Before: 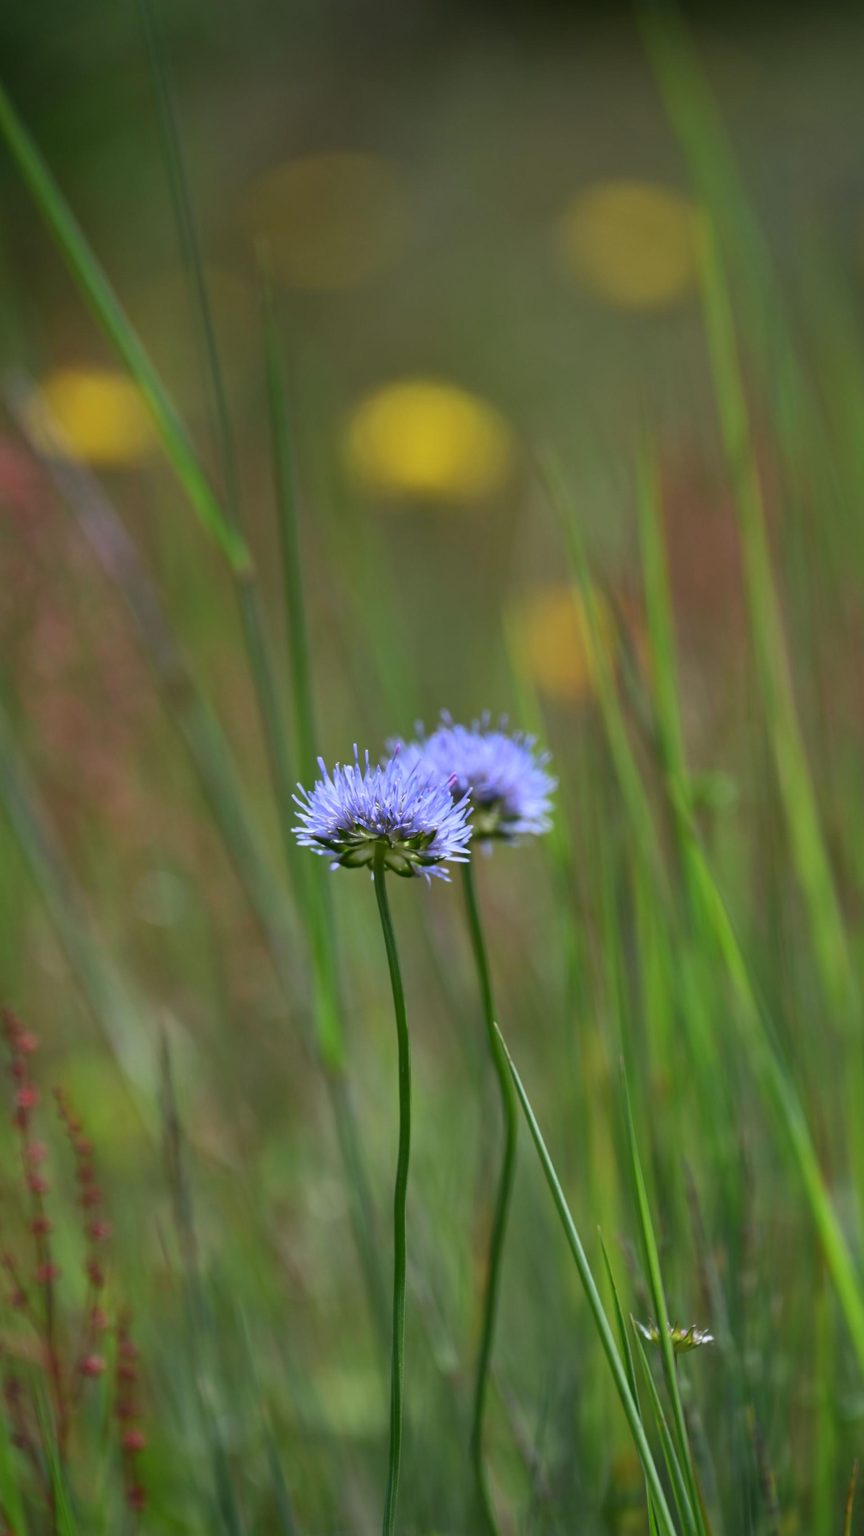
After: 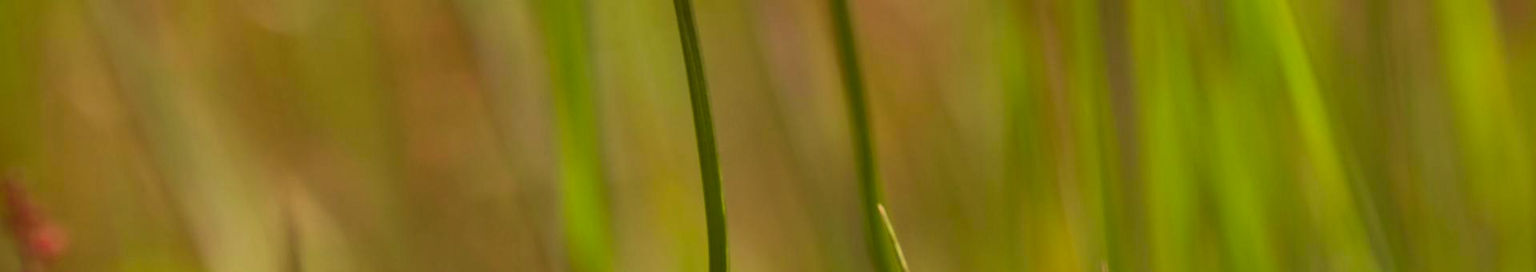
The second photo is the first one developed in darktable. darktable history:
exposure: exposure 0.29 EV, compensate highlight preservation false
color correction: highlights a* 10.12, highlights b* 39.04, shadows a* 14.62, shadows b* 3.37
crop and rotate: top 59.084%, bottom 30.916%
